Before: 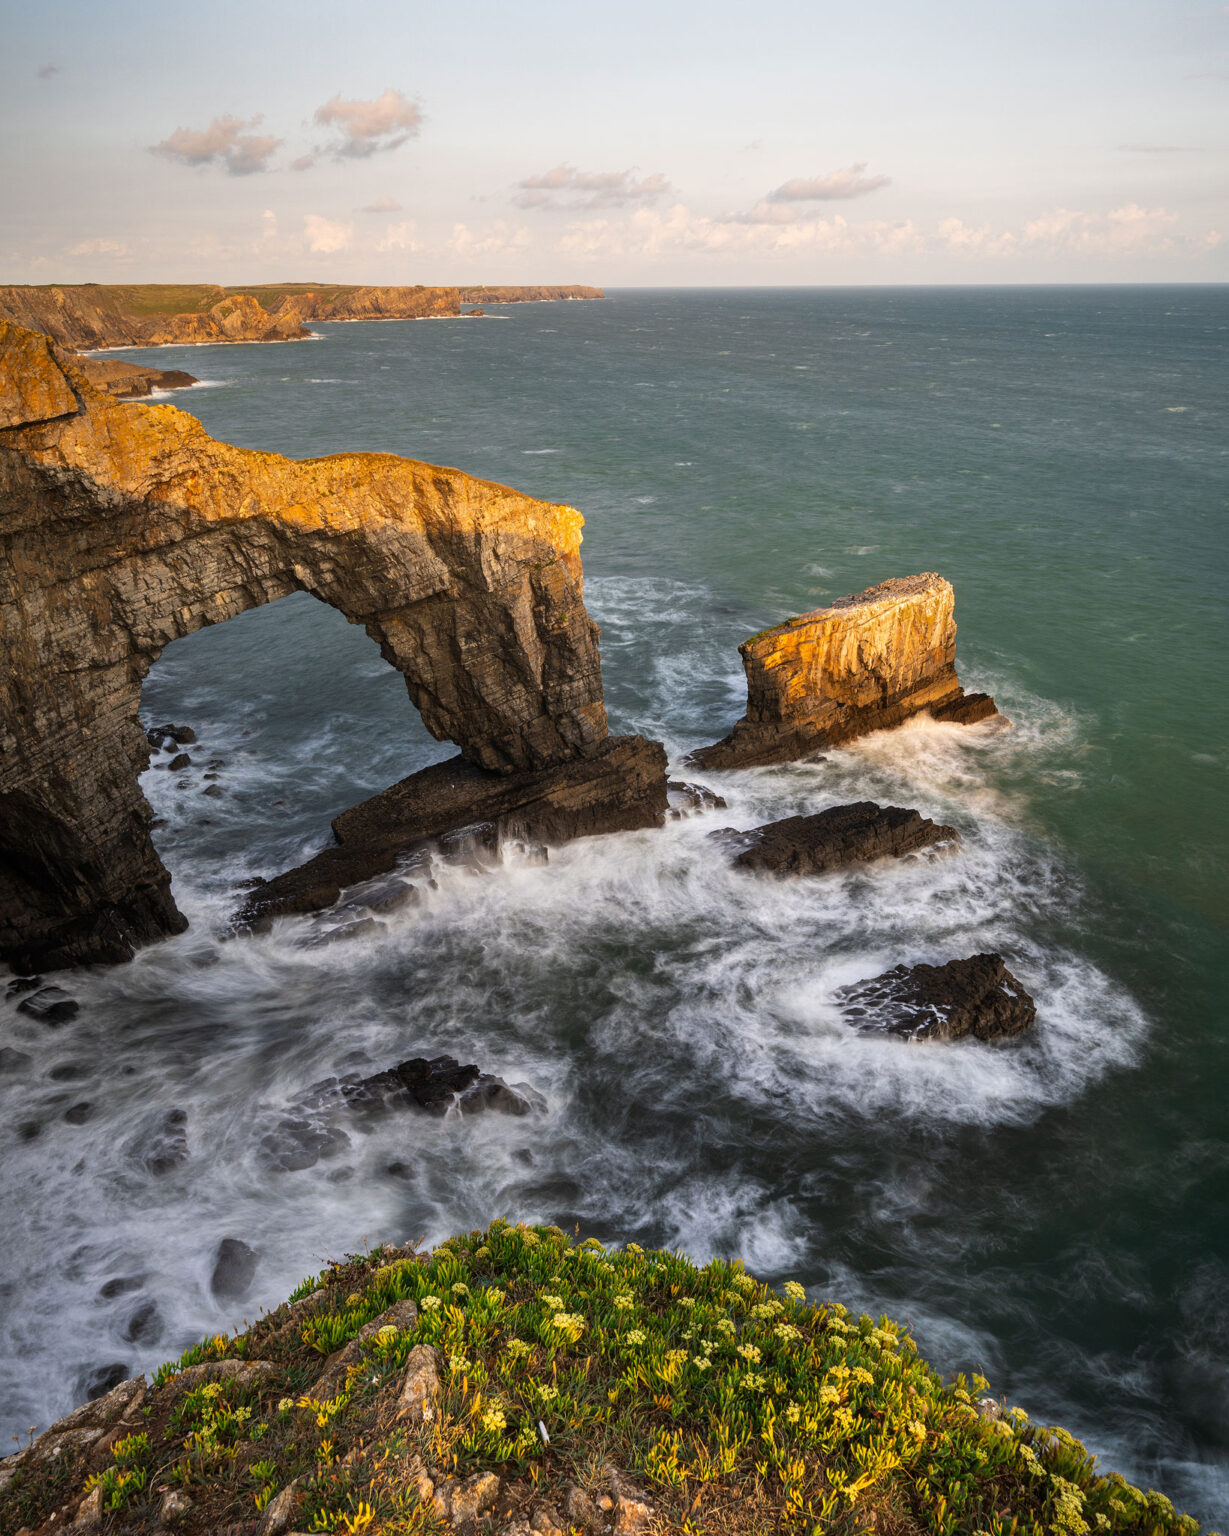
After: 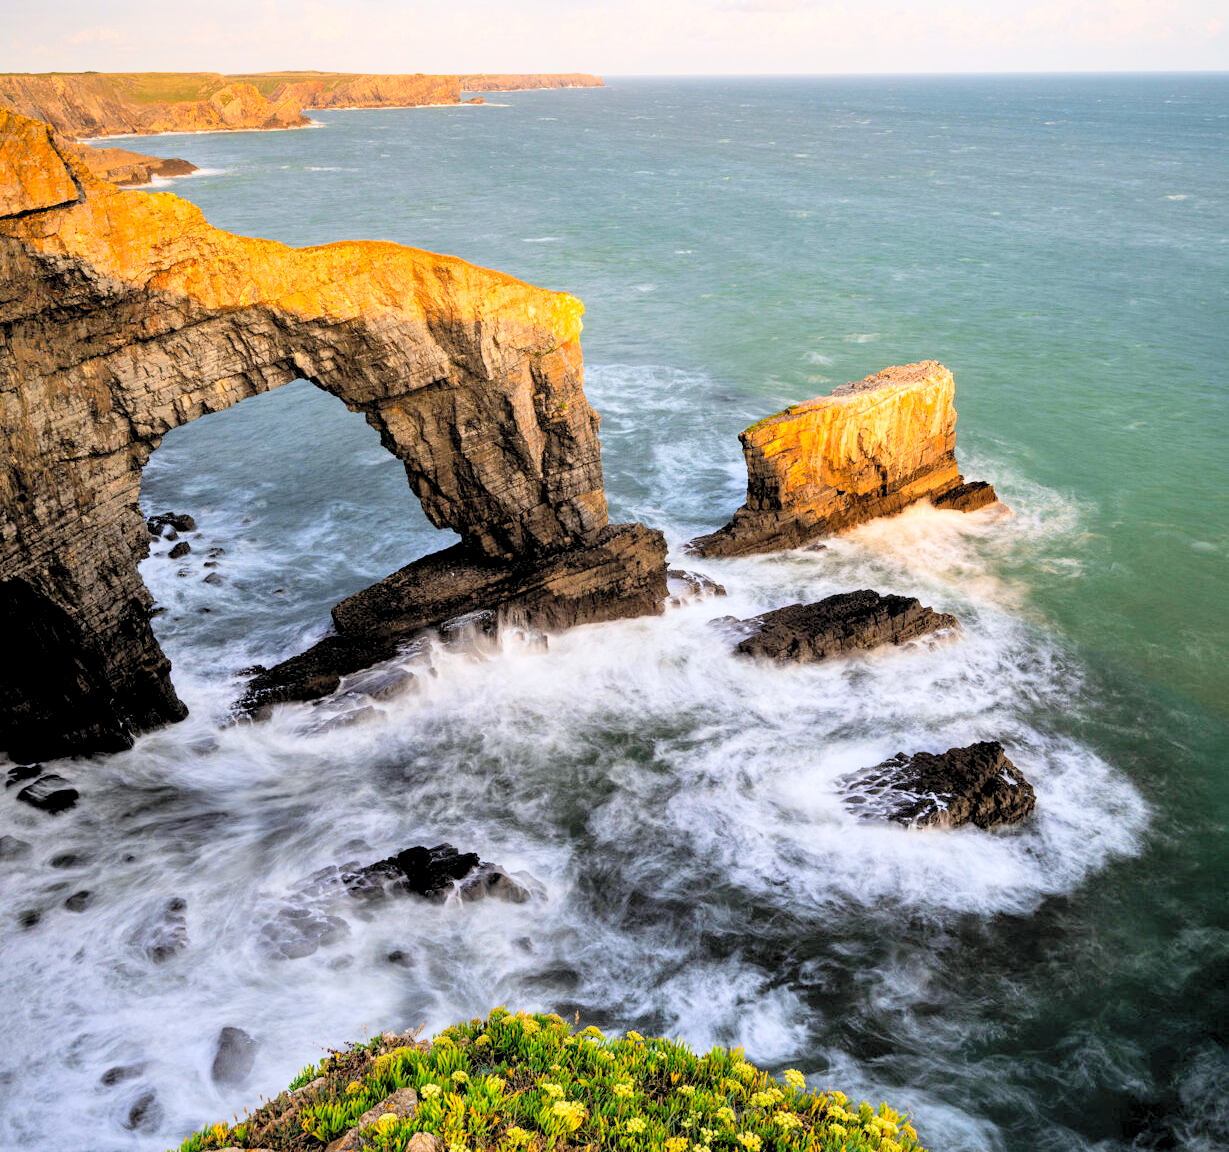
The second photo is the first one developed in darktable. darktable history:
contrast brightness saturation: contrast 0.03, brightness 0.06, saturation 0.13
levels: levels [0.036, 0.364, 0.827]
filmic rgb: black relative exposure -6.98 EV, white relative exposure 5.63 EV, hardness 2.86
crop: top 13.819%, bottom 11.169%
white balance: red 0.983, blue 1.036
